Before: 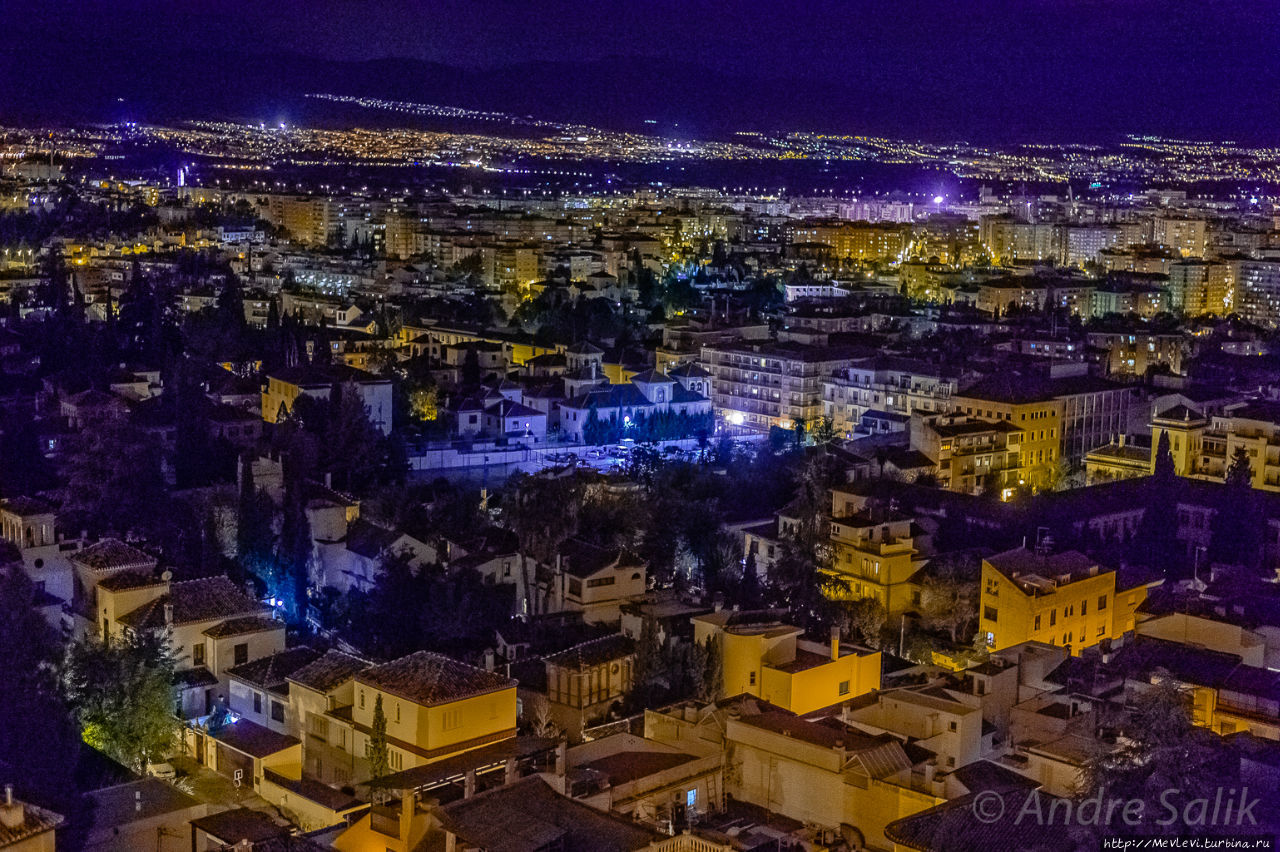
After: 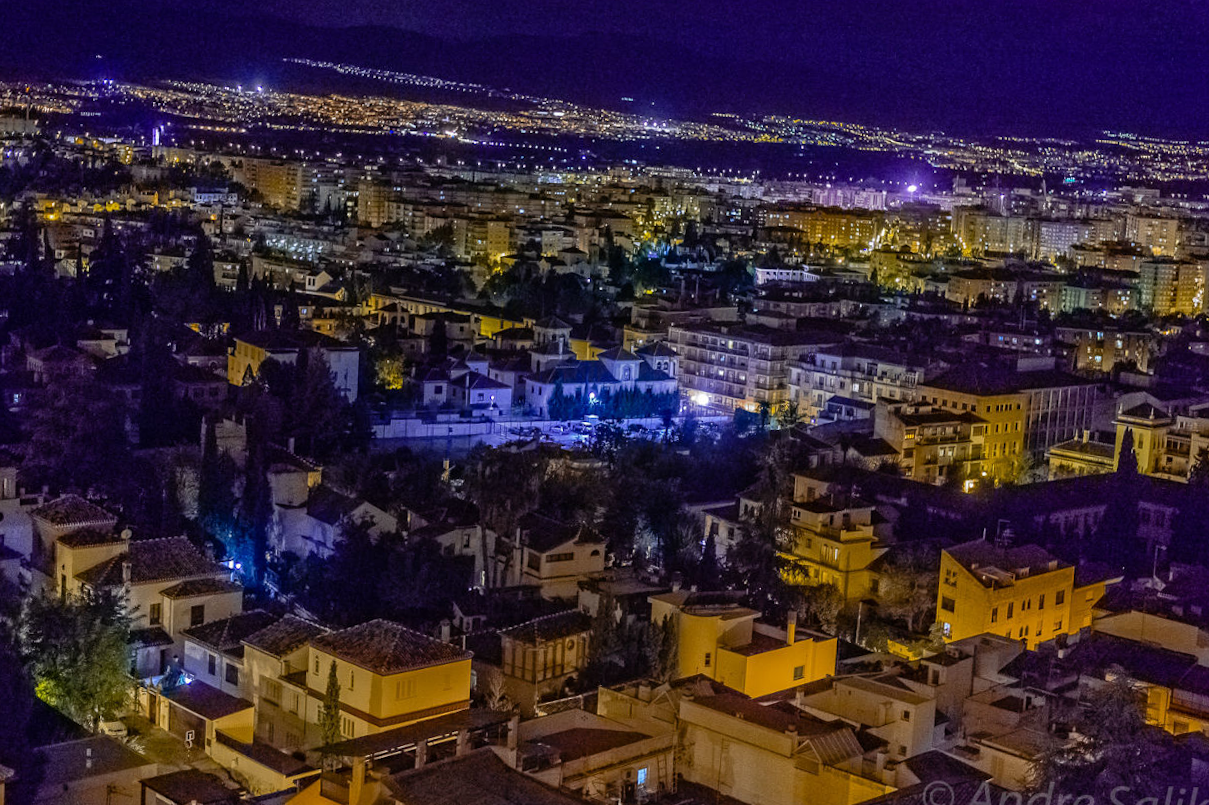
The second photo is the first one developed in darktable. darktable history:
exposure: compensate highlight preservation false
tone equalizer: on, module defaults
crop and rotate: angle -2.24°
